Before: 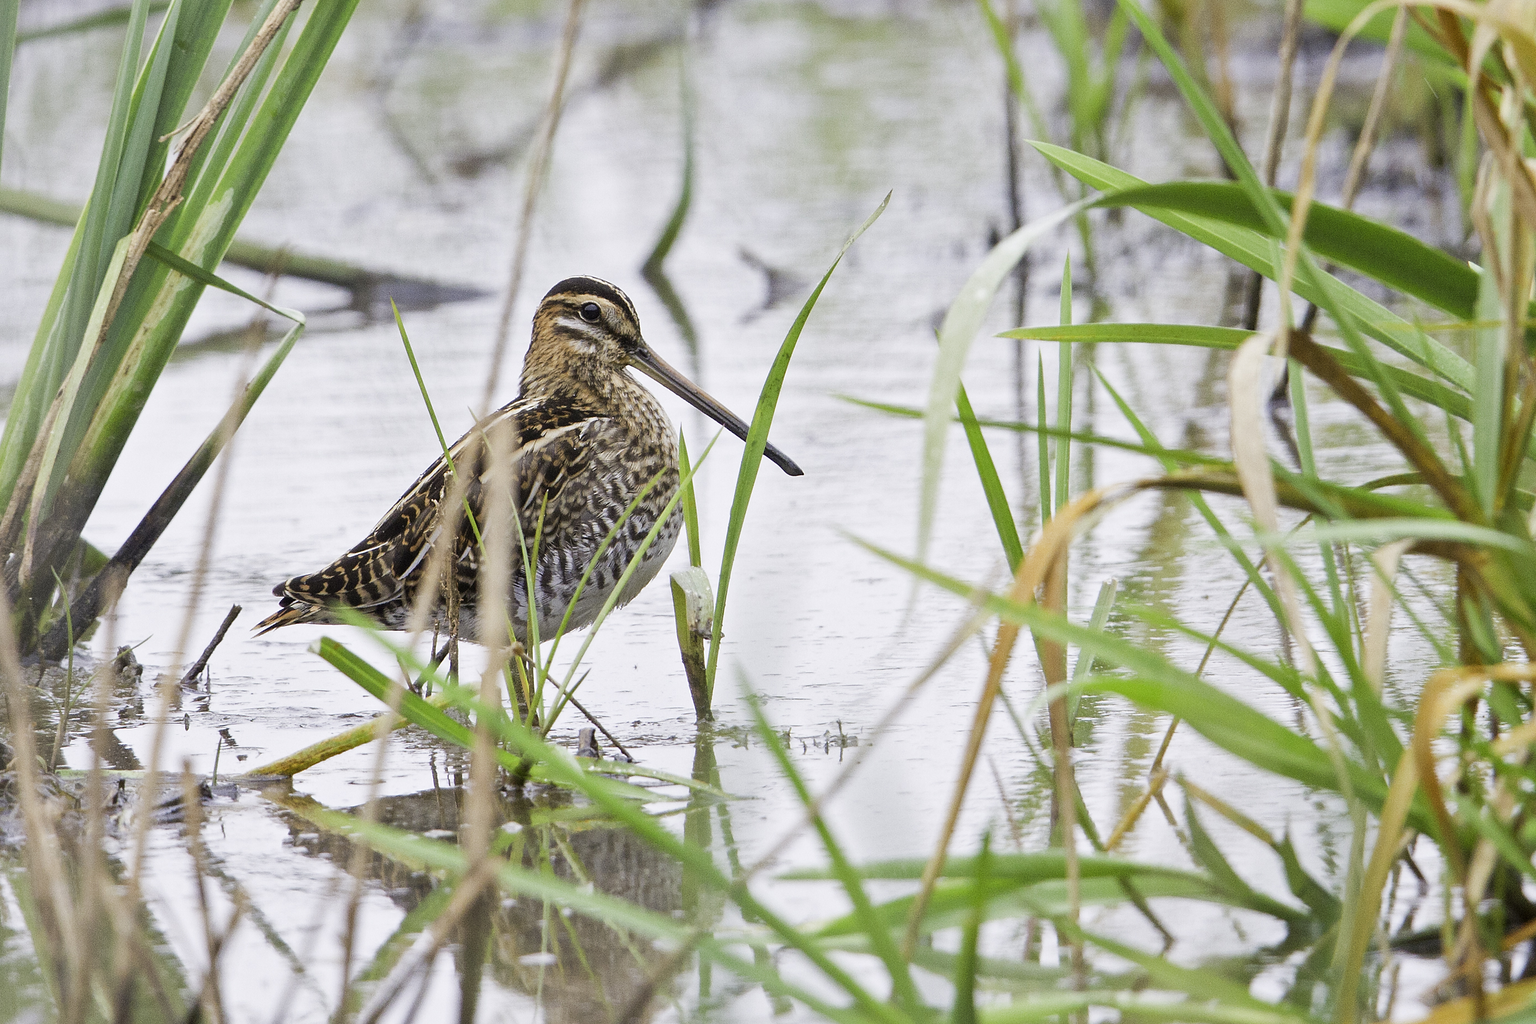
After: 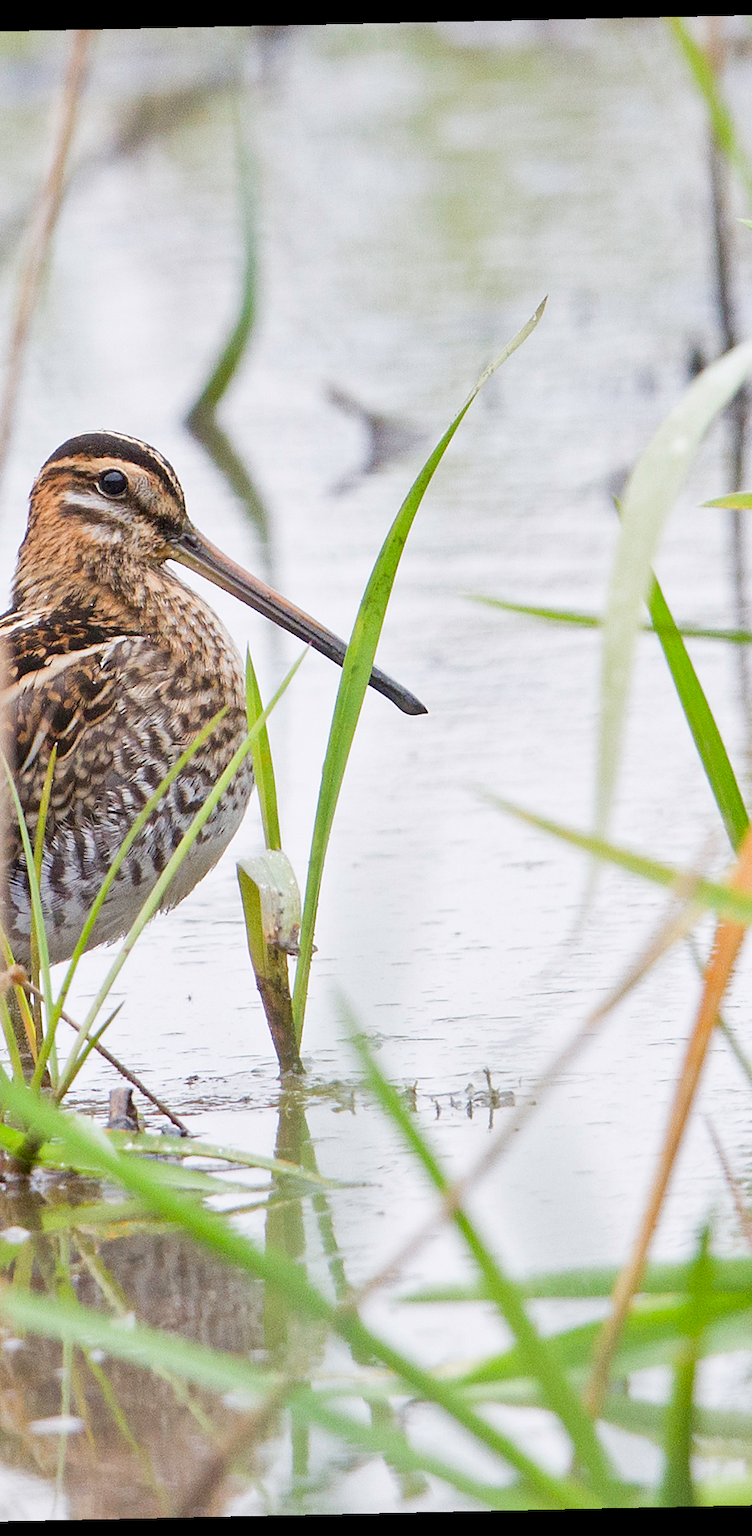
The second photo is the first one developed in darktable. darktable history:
rotate and perspective: rotation -1.24°, automatic cropping off
crop: left 33.36%, right 33.36%
